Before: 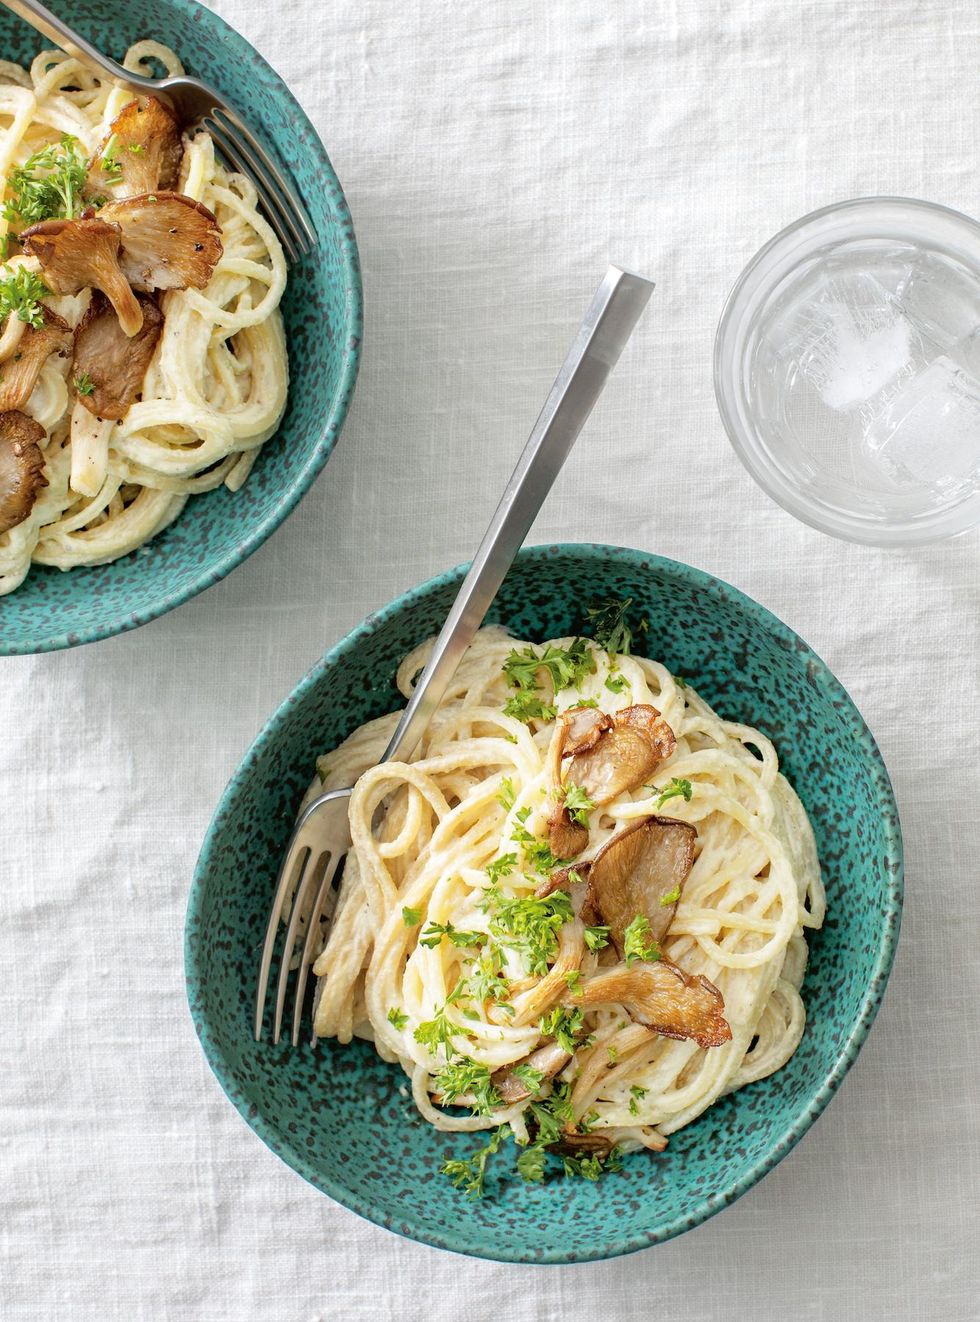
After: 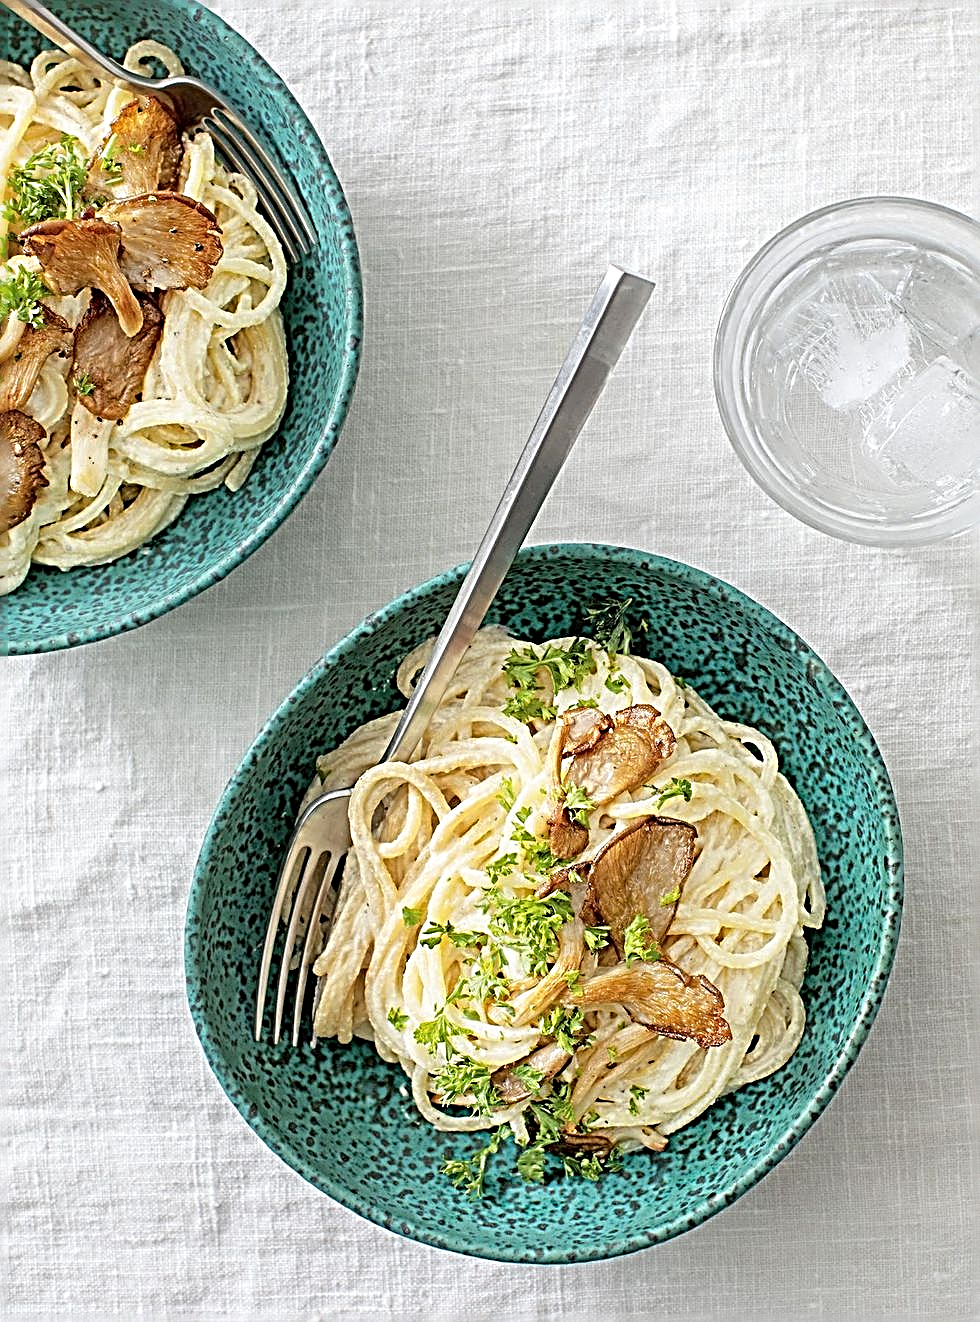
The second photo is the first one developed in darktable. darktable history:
sharpen: radius 3.176, amount 1.742
tone equalizer: -7 EV 0.144 EV, -6 EV 0.592 EV, -5 EV 1.17 EV, -4 EV 1.36 EV, -3 EV 1.18 EV, -2 EV 0.6 EV, -1 EV 0.16 EV, smoothing diameter 24.81%, edges refinement/feathering 7.28, preserve details guided filter
